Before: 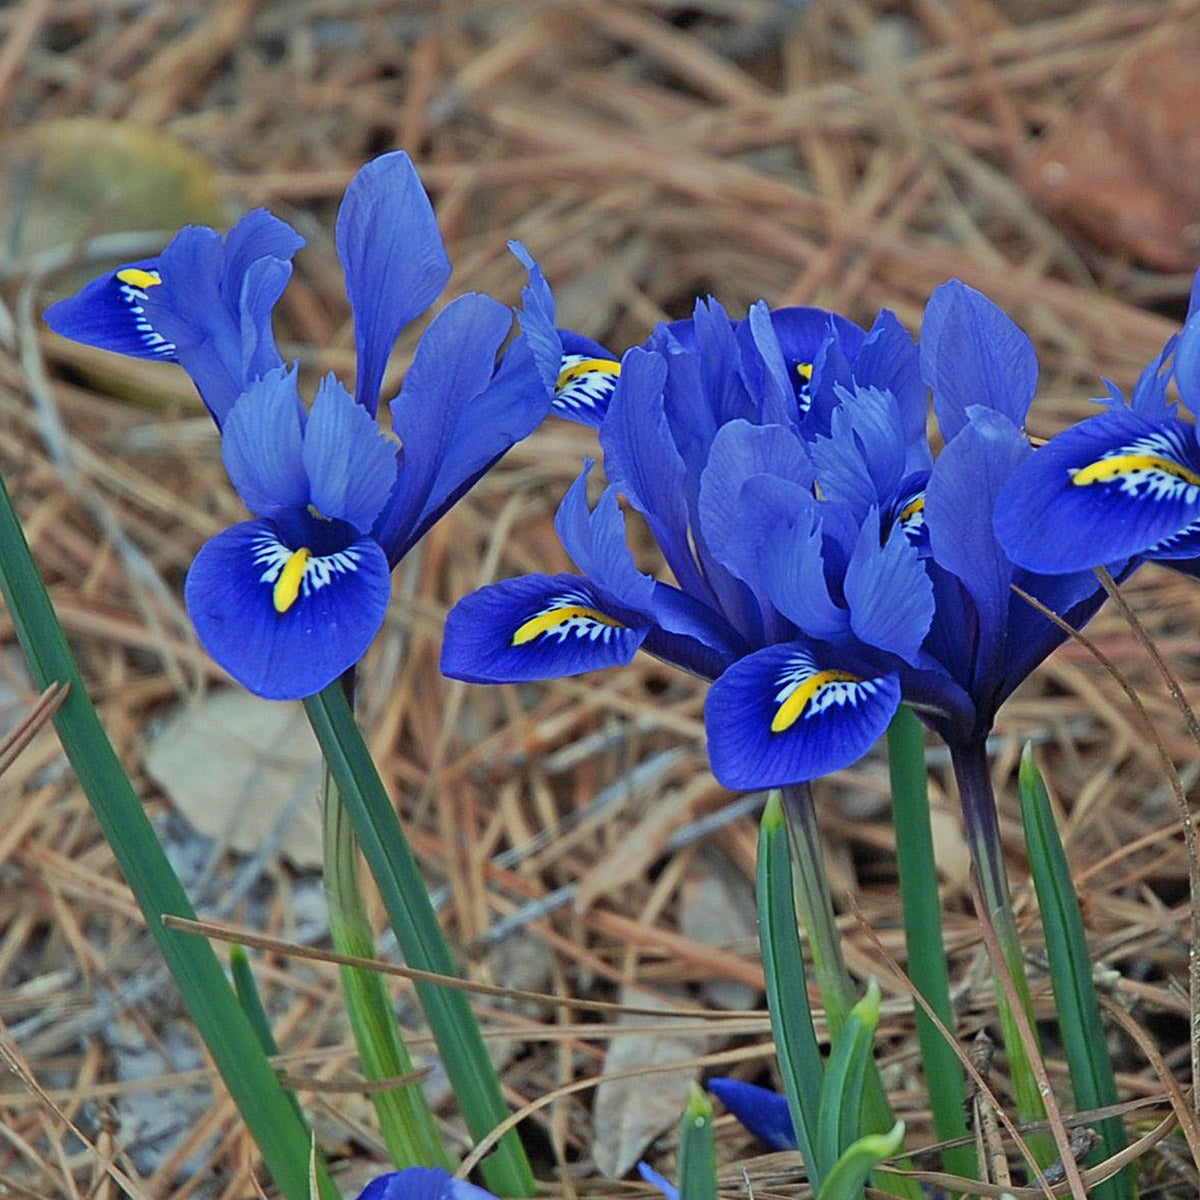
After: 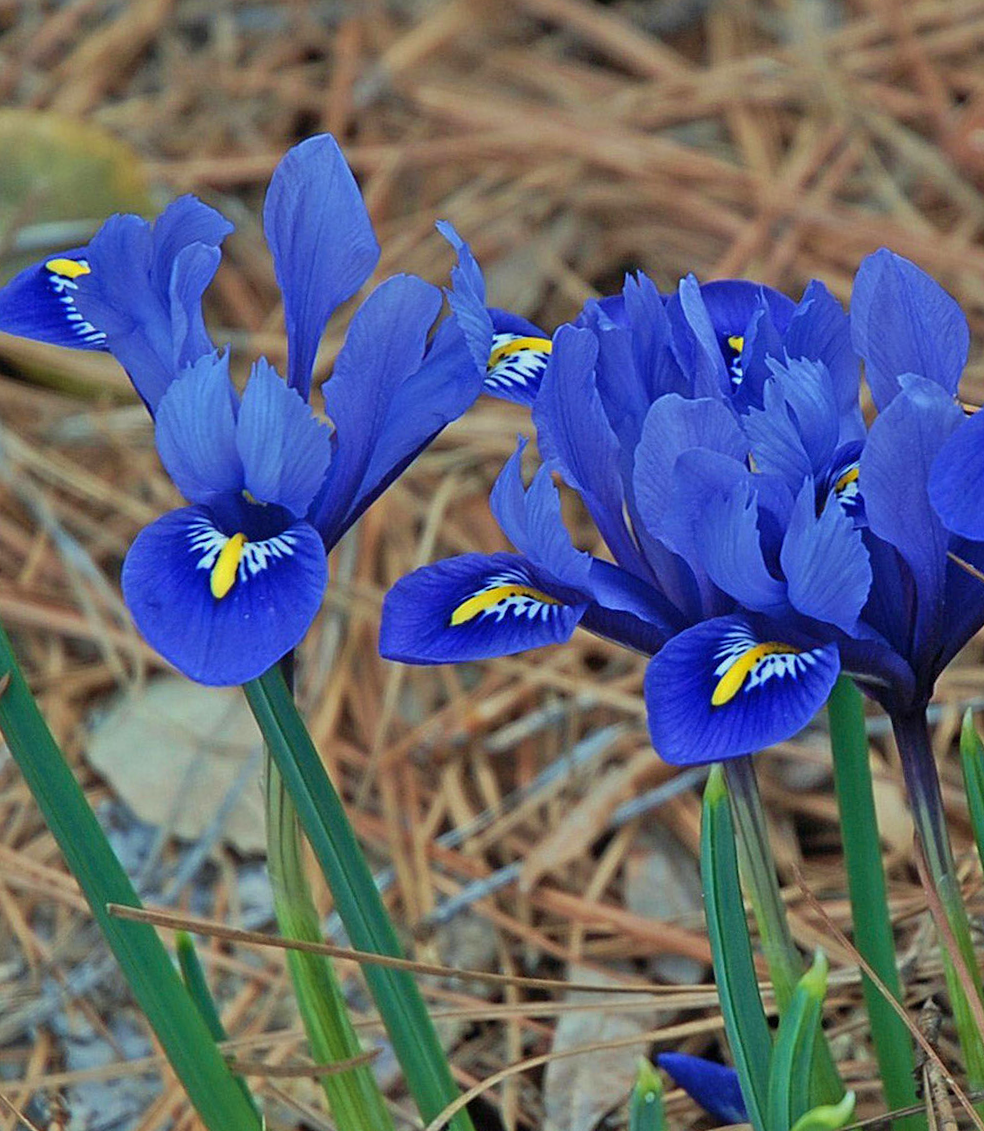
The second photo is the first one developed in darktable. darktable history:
crop and rotate: angle 1.44°, left 4.177%, top 0.721%, right 11.773%, bottom 2.68%
velvia: on, module defaults
